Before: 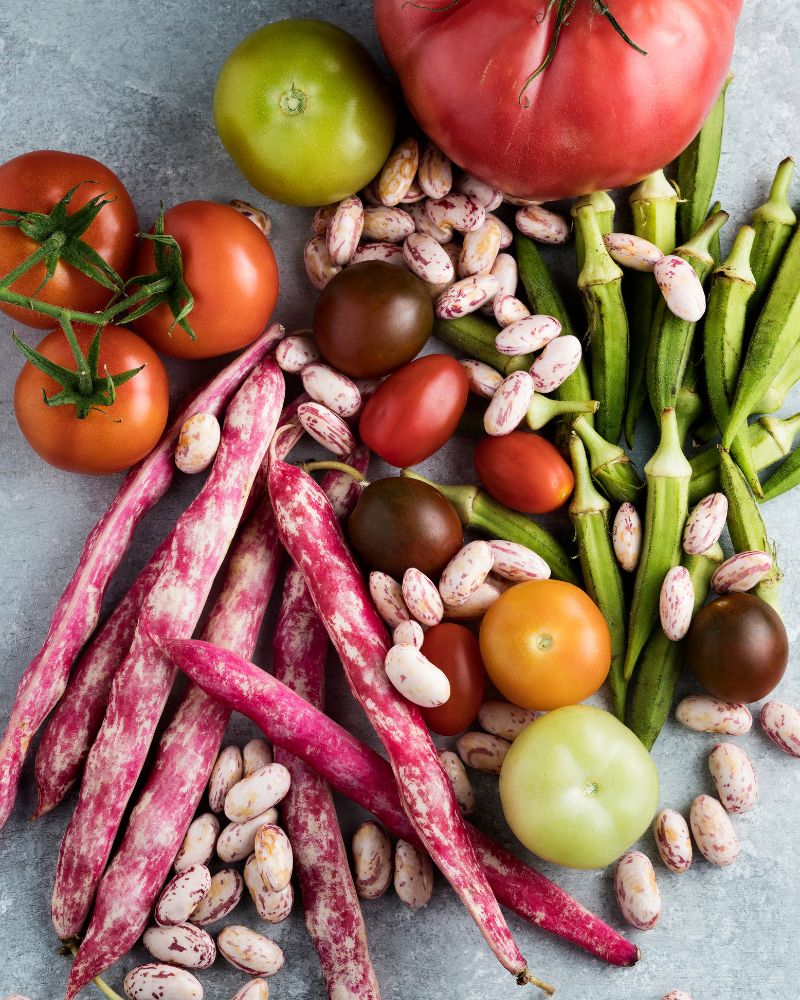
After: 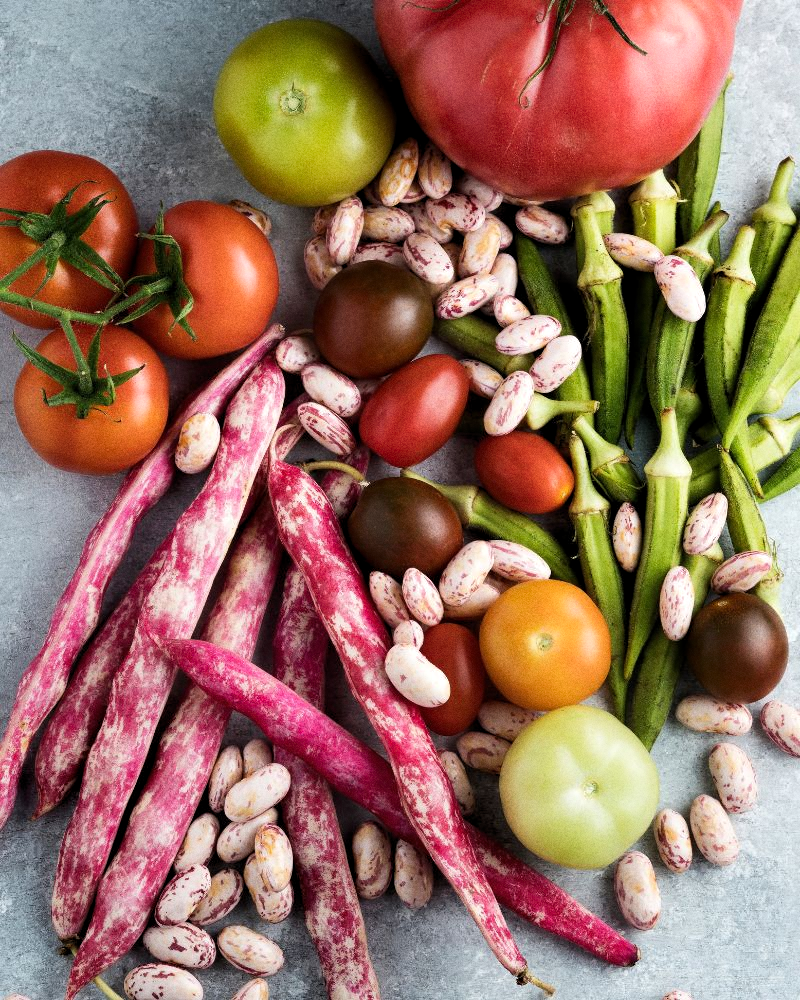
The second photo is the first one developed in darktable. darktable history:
grain: coarseness 0.09 ISO
levels: levels [0.016, 0.492, 0.969]
